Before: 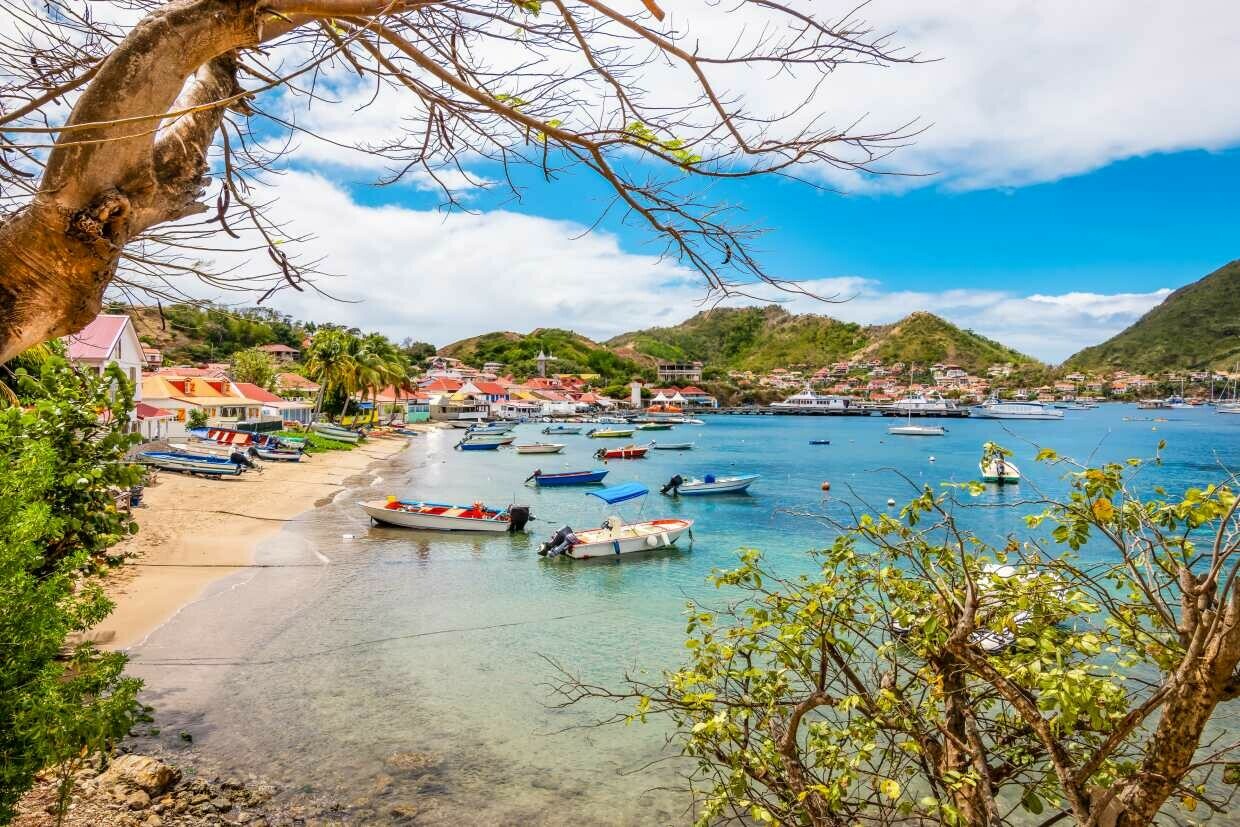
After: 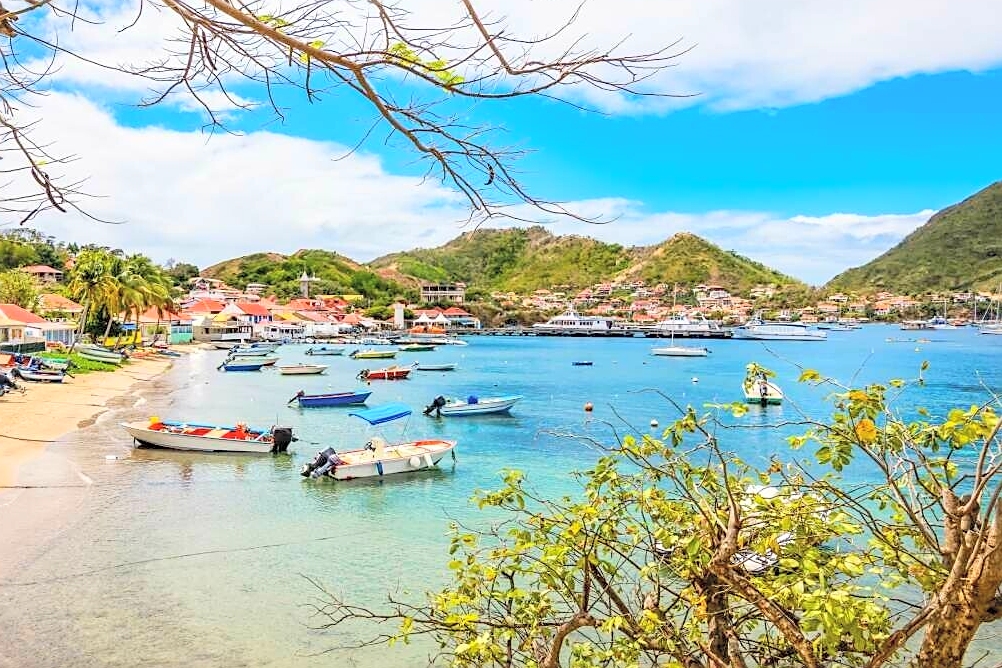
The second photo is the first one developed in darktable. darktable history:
contrast brightness saturation: contrast 0.1, brightness 0.3, saturation 0.14
crop: left 19.159%, top 9.58%, bottom 9.58%
sharpen: on, module defaults
